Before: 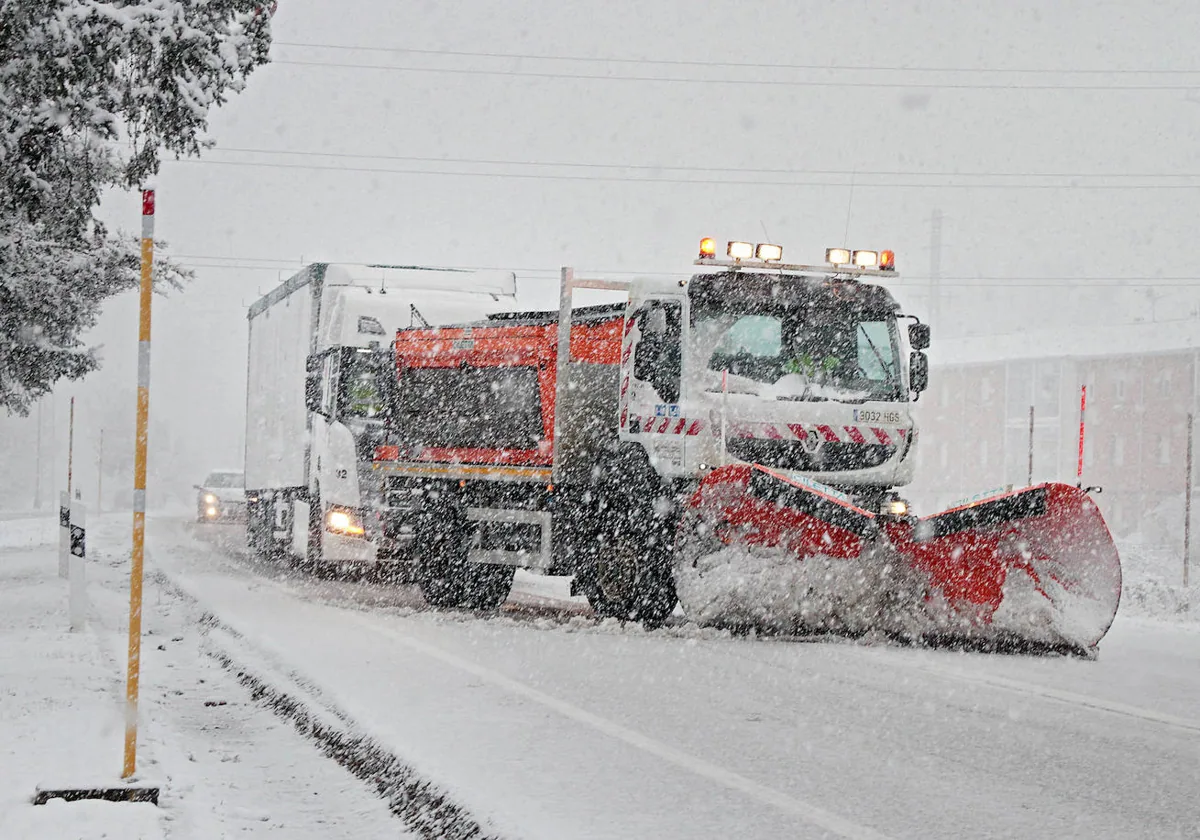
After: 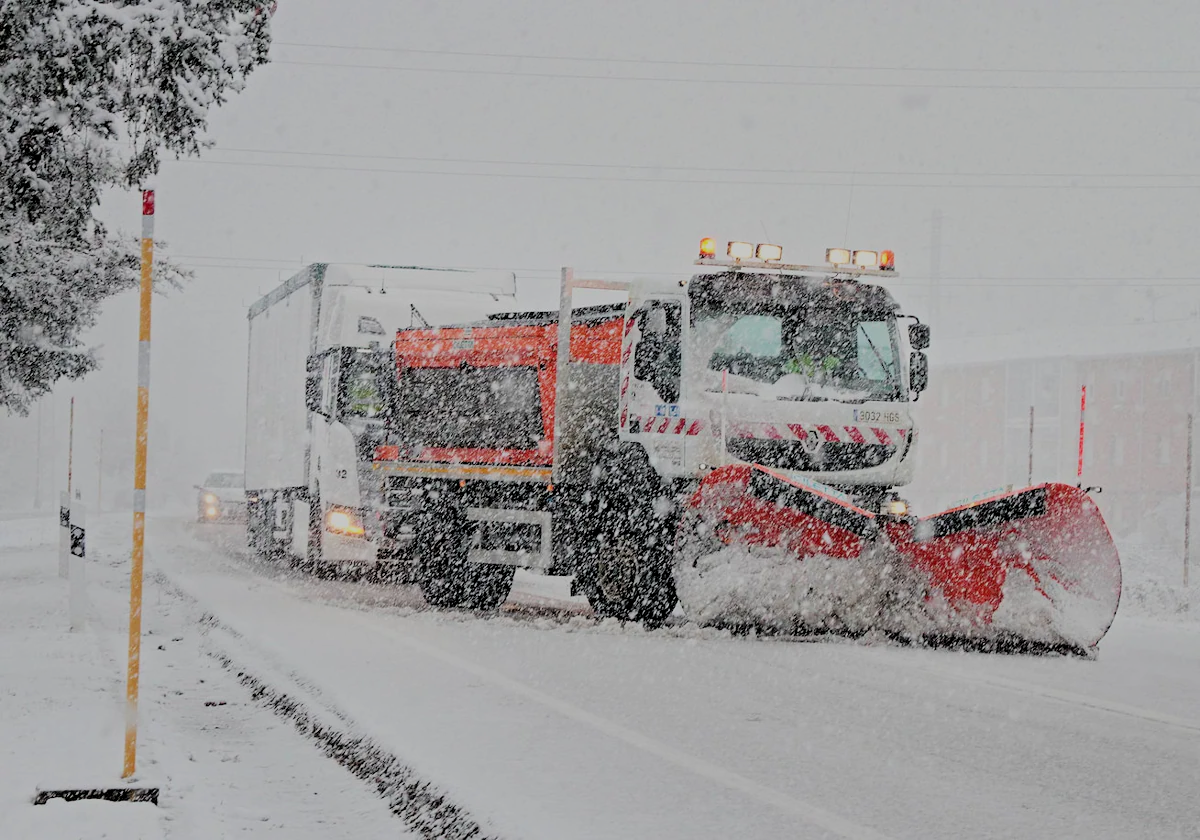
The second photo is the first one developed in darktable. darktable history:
exposure: exposure 0.081 EV, compensate highlight preservation false
filmic rgb: middle gray luminance 18.17%, black relative exposure -7.55 EV, white relative exposure 8.44 EV, threshold 2.97 EV, target black luminance 0%, hardness 2.23, latitude 18.61%, contrast 0.891, highlights saturation mix 6.17%, shadows ↔ highlights balance 10.29%, color science v6 (2022), enable highlight reconstruction true
